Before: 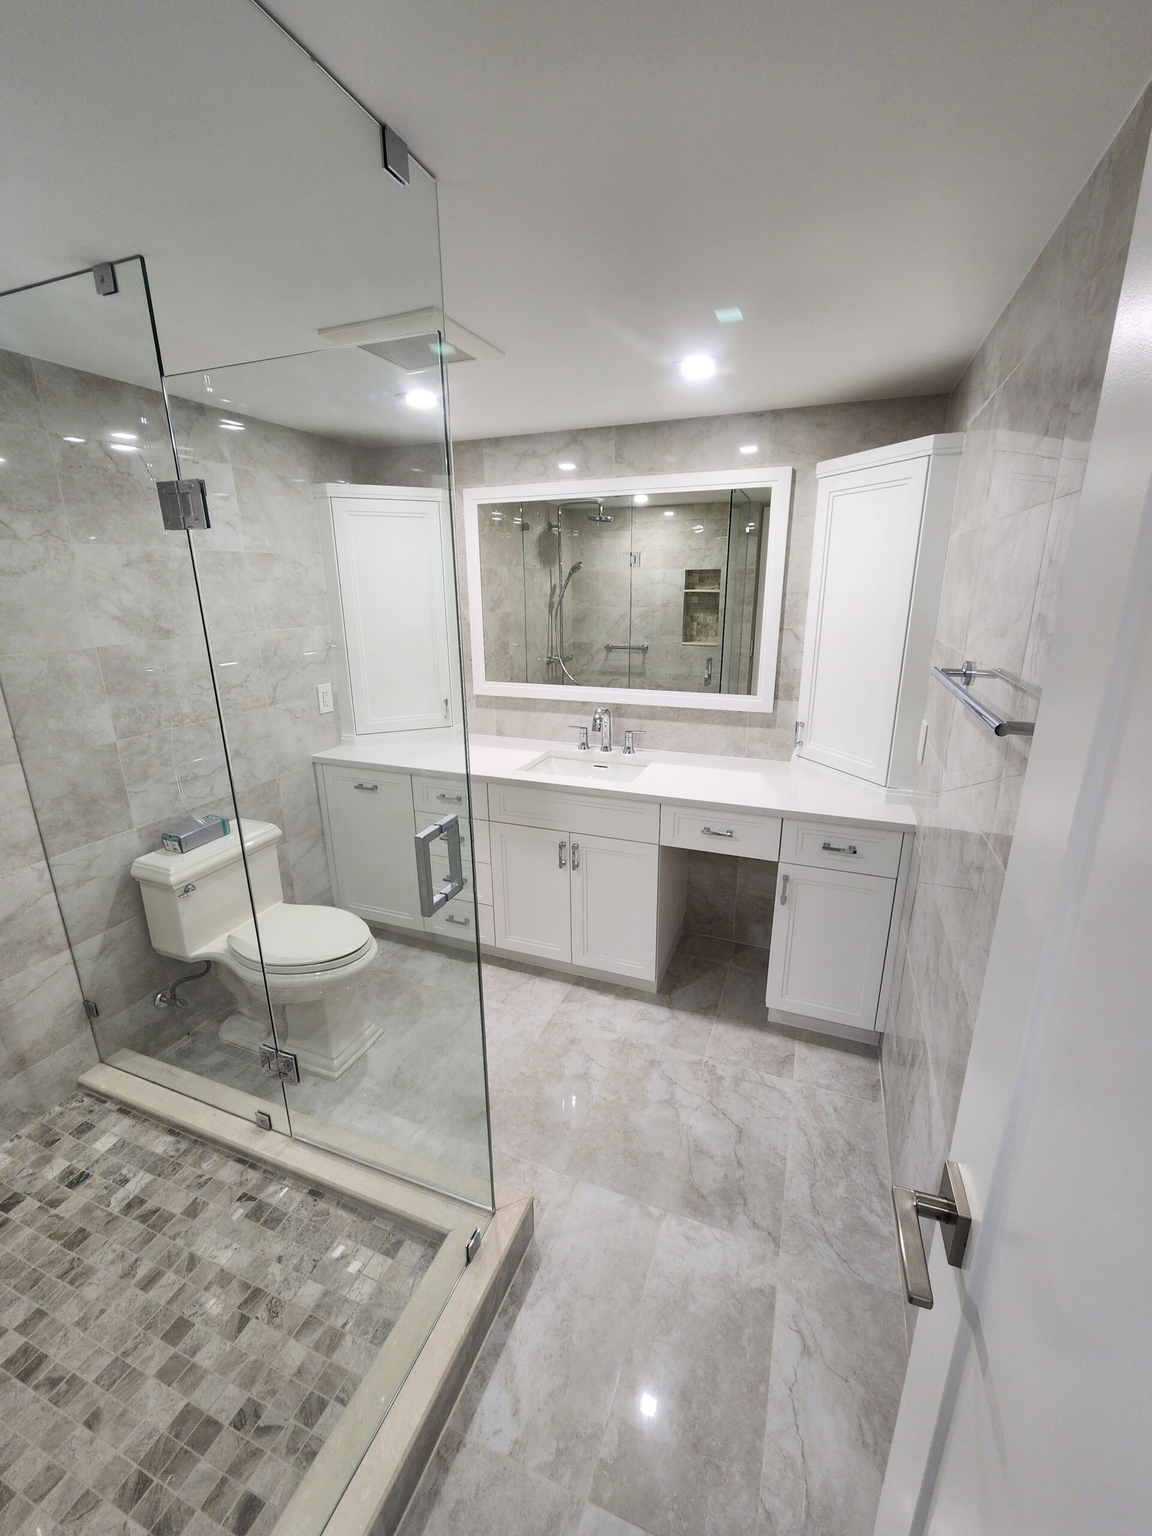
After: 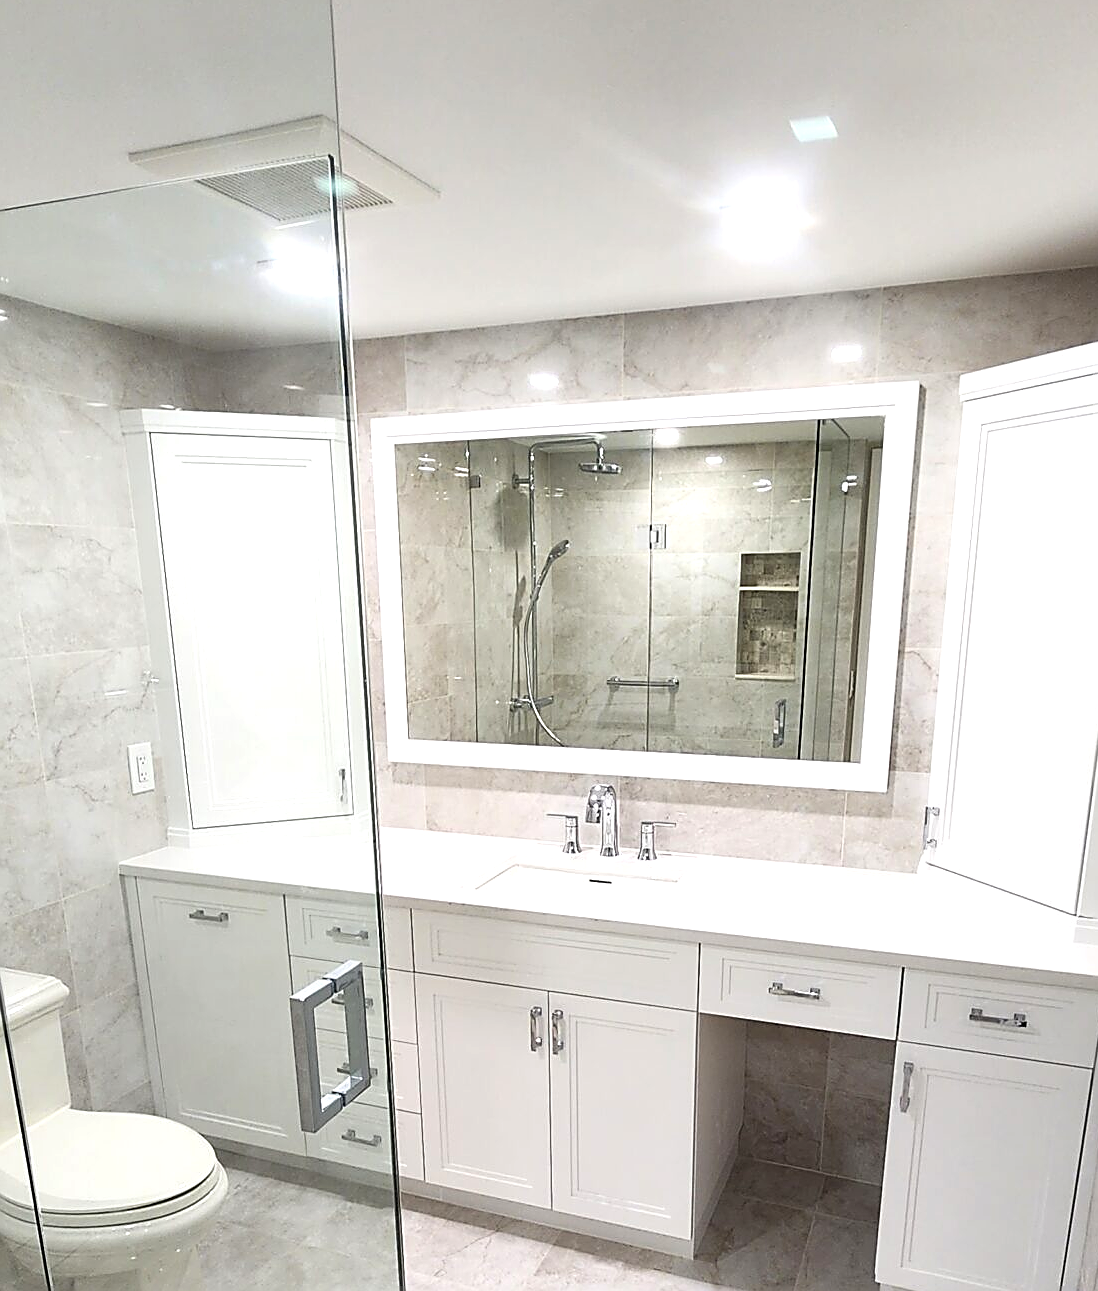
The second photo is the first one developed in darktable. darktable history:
exposure: exposure 0.6 EV, compensate highlight preservation false
crop: left 20.932%, top 15.471%, right 21.848%, bottom 34.081%
sharpen: amount 0.75
